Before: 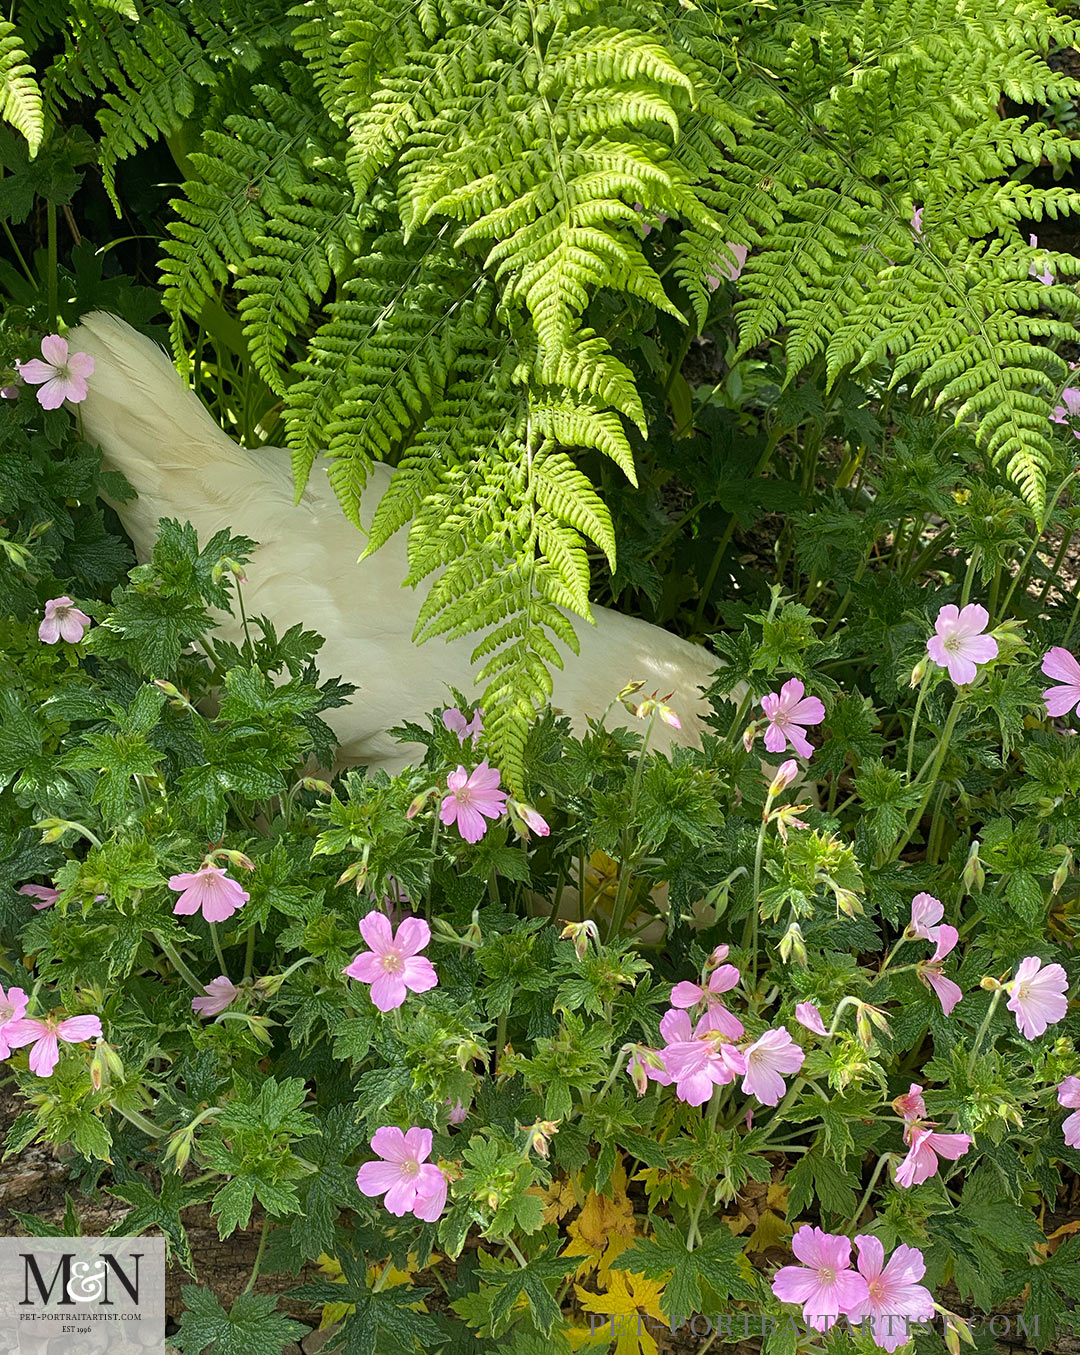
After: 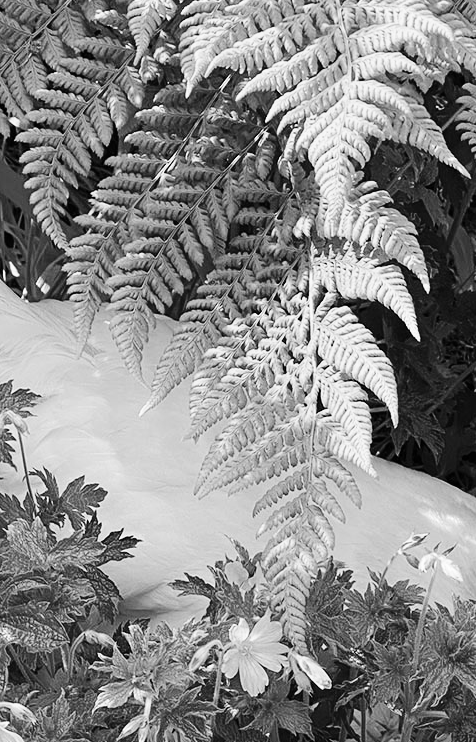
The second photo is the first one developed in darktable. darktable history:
monochrome: on, module defaults
base curve: curves: ch0 [(0, 0) (0.032, 0.025) (0.121, 0.166) (0.206, 0.329) (0.605, 0.79) (1, 1)], preserve colors none
crop: left 20.248%, top 10.86%, right 35.675%, bottom 34.321%
